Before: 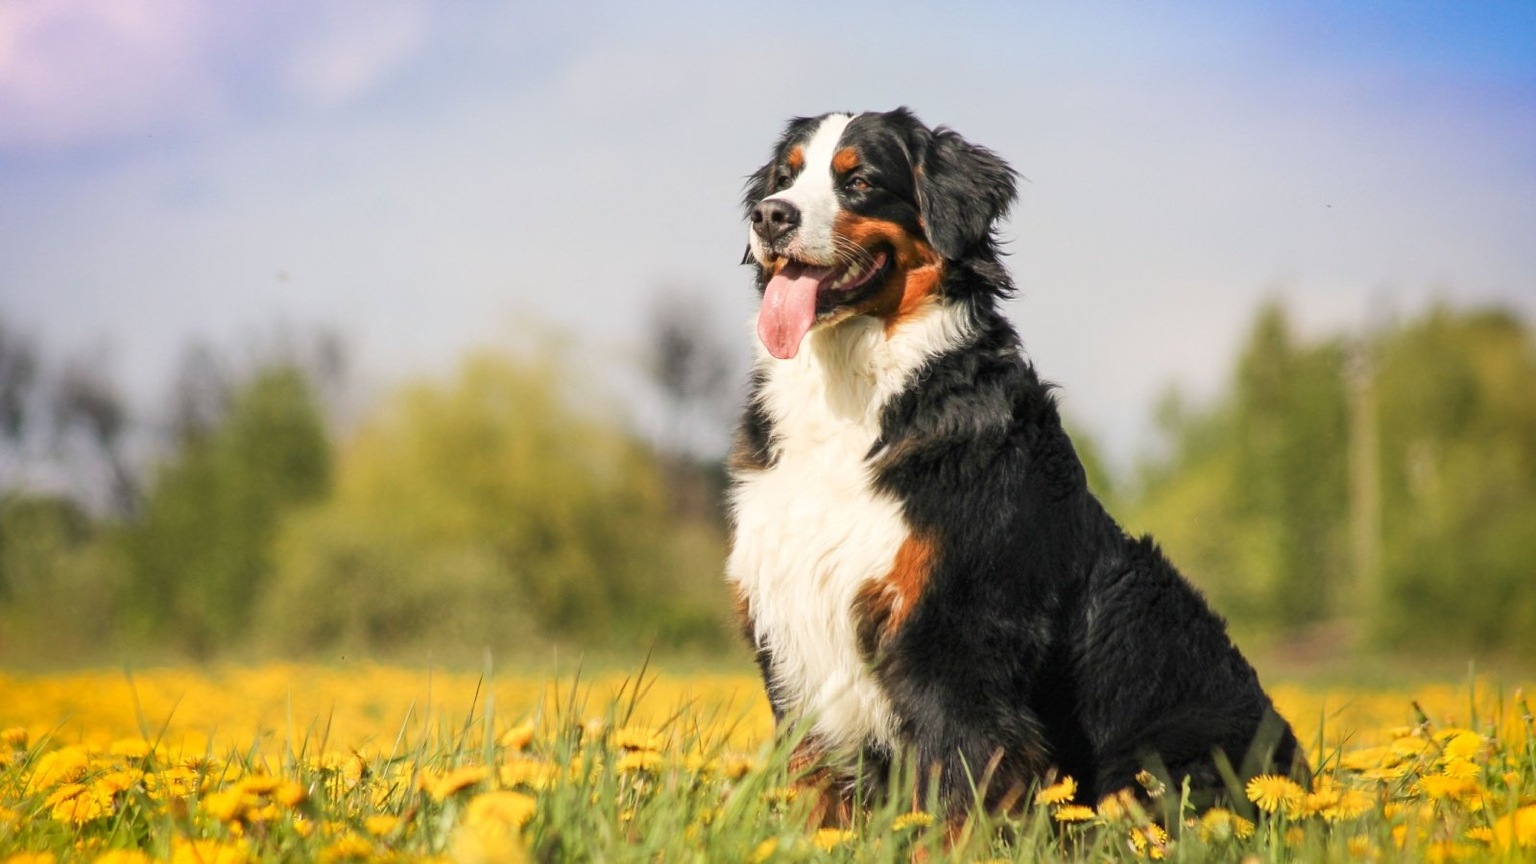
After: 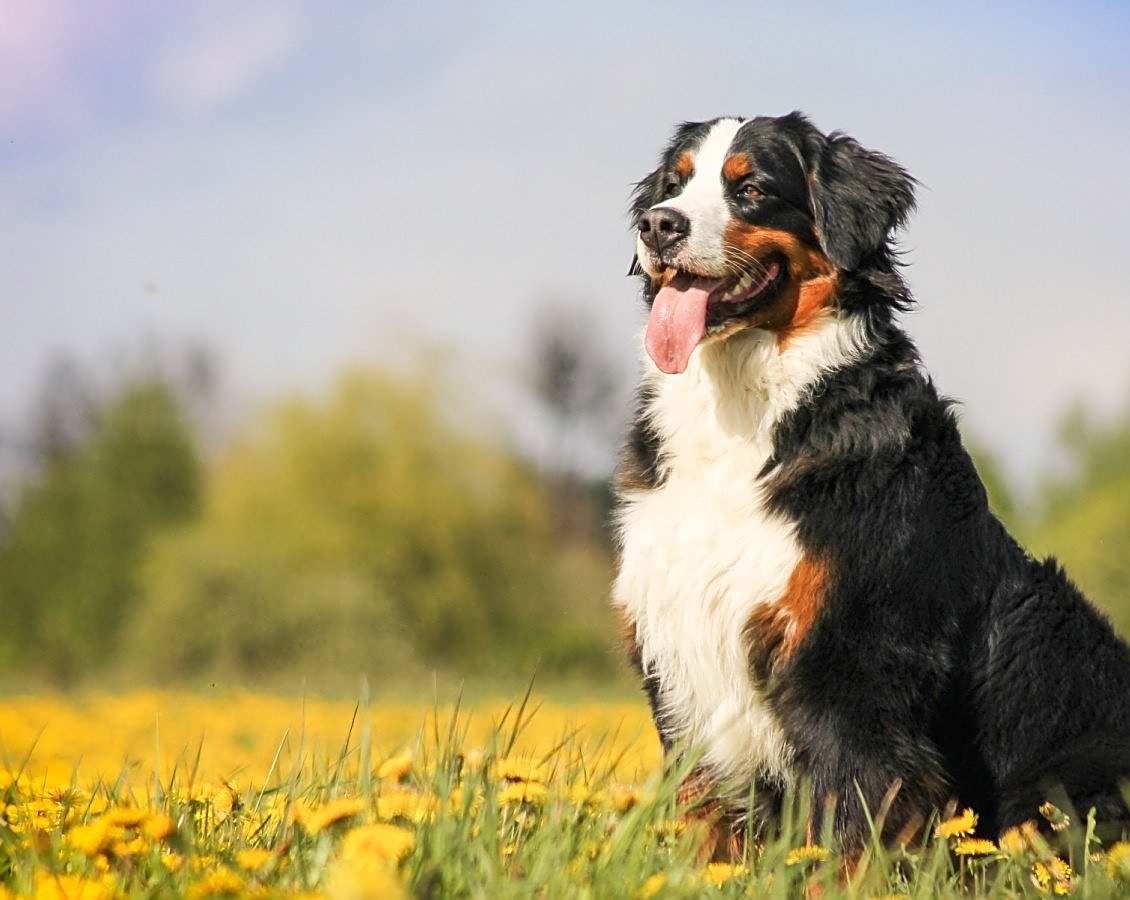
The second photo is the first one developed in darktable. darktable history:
crop and rotate: left 9.043%, right 20.302%
sharpen: on, module defaults
